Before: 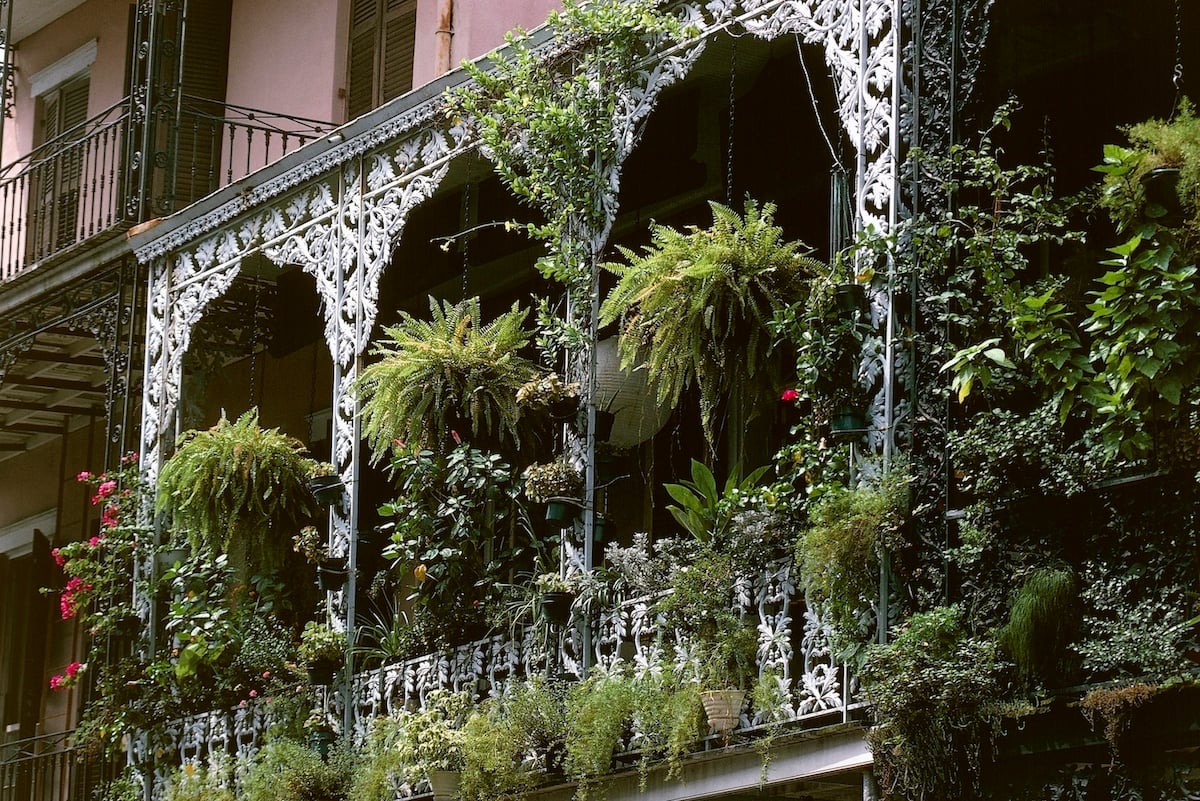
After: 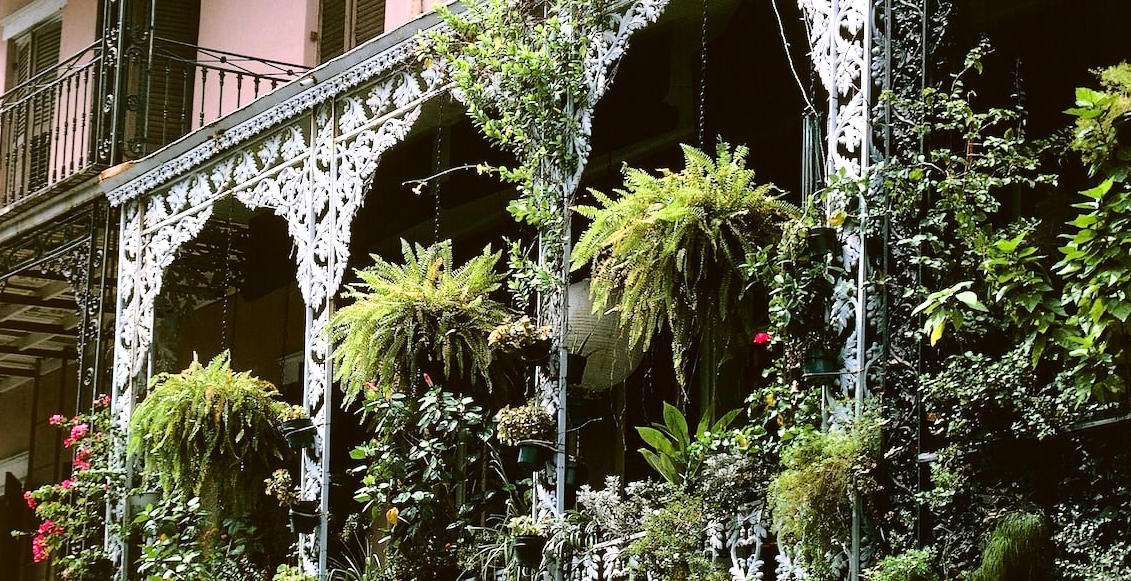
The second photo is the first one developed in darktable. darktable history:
crop: left 2.415%, top 7.124%, right 3.334%, bottom 20.261%
base curve: curves: ch0 [(0, 0) (0.032, 0.037) (0.105, 0.228) (0.435, 0.76) (0.856, 0.983) (1, 1)]
tone equalizer: on, module defaults
